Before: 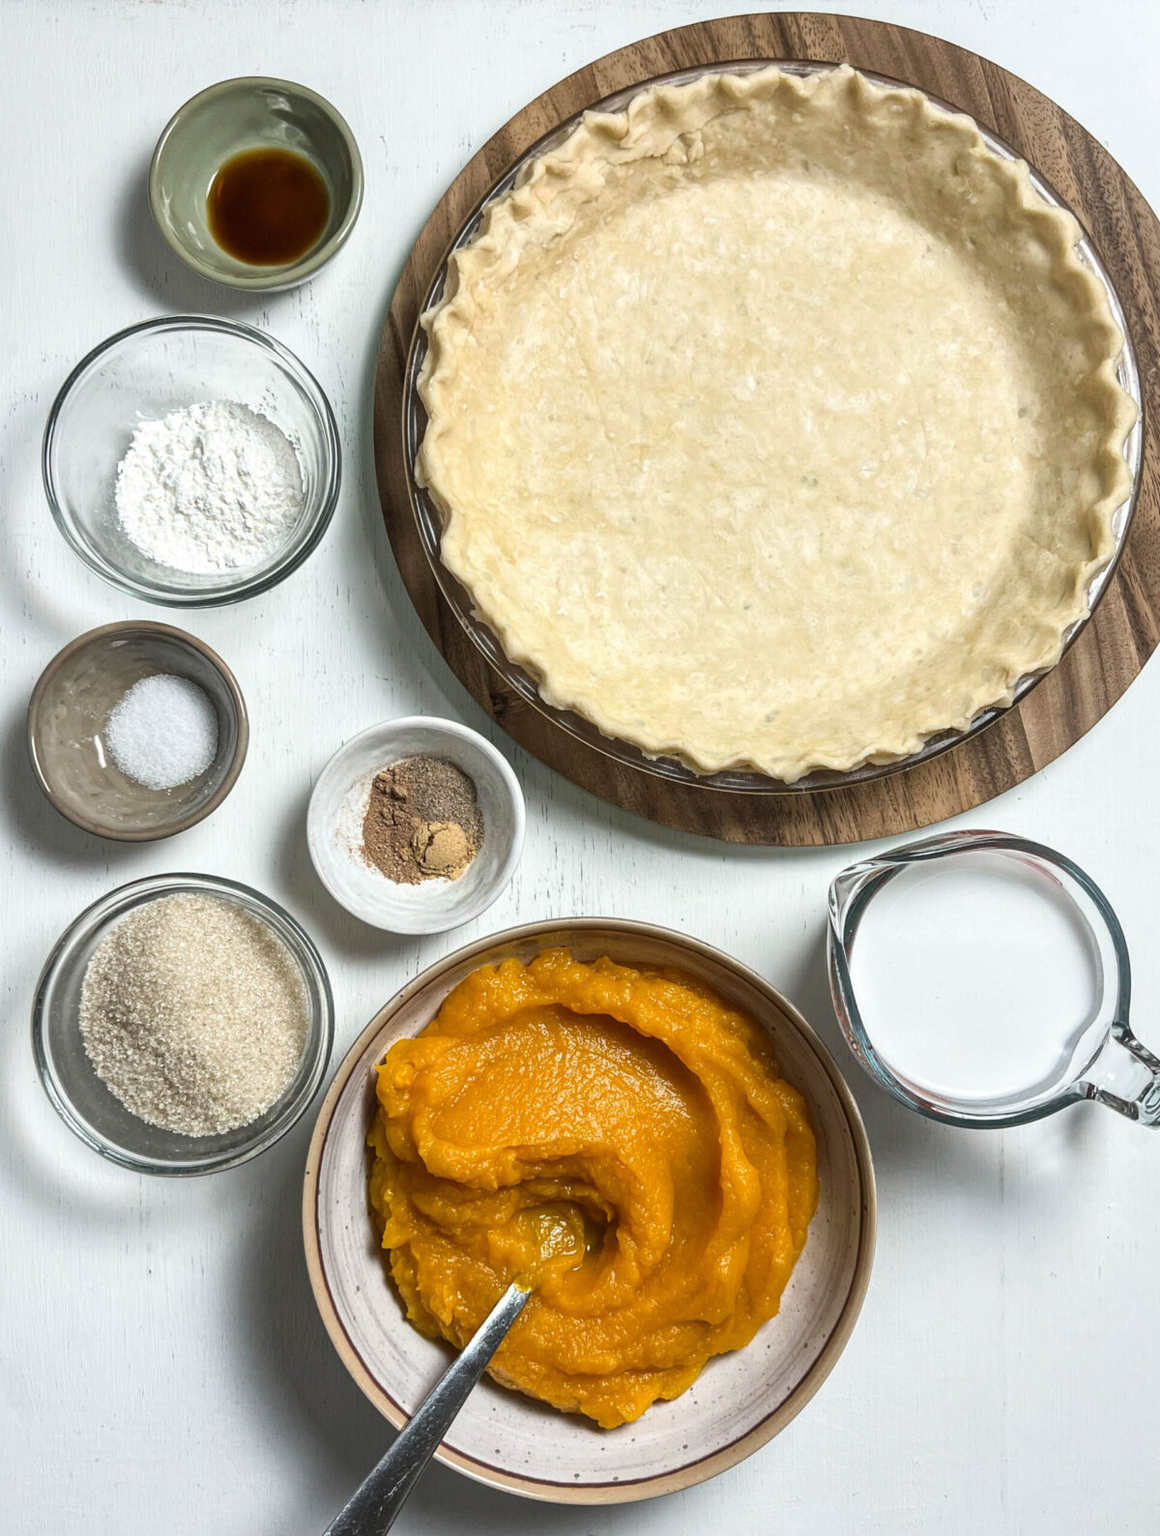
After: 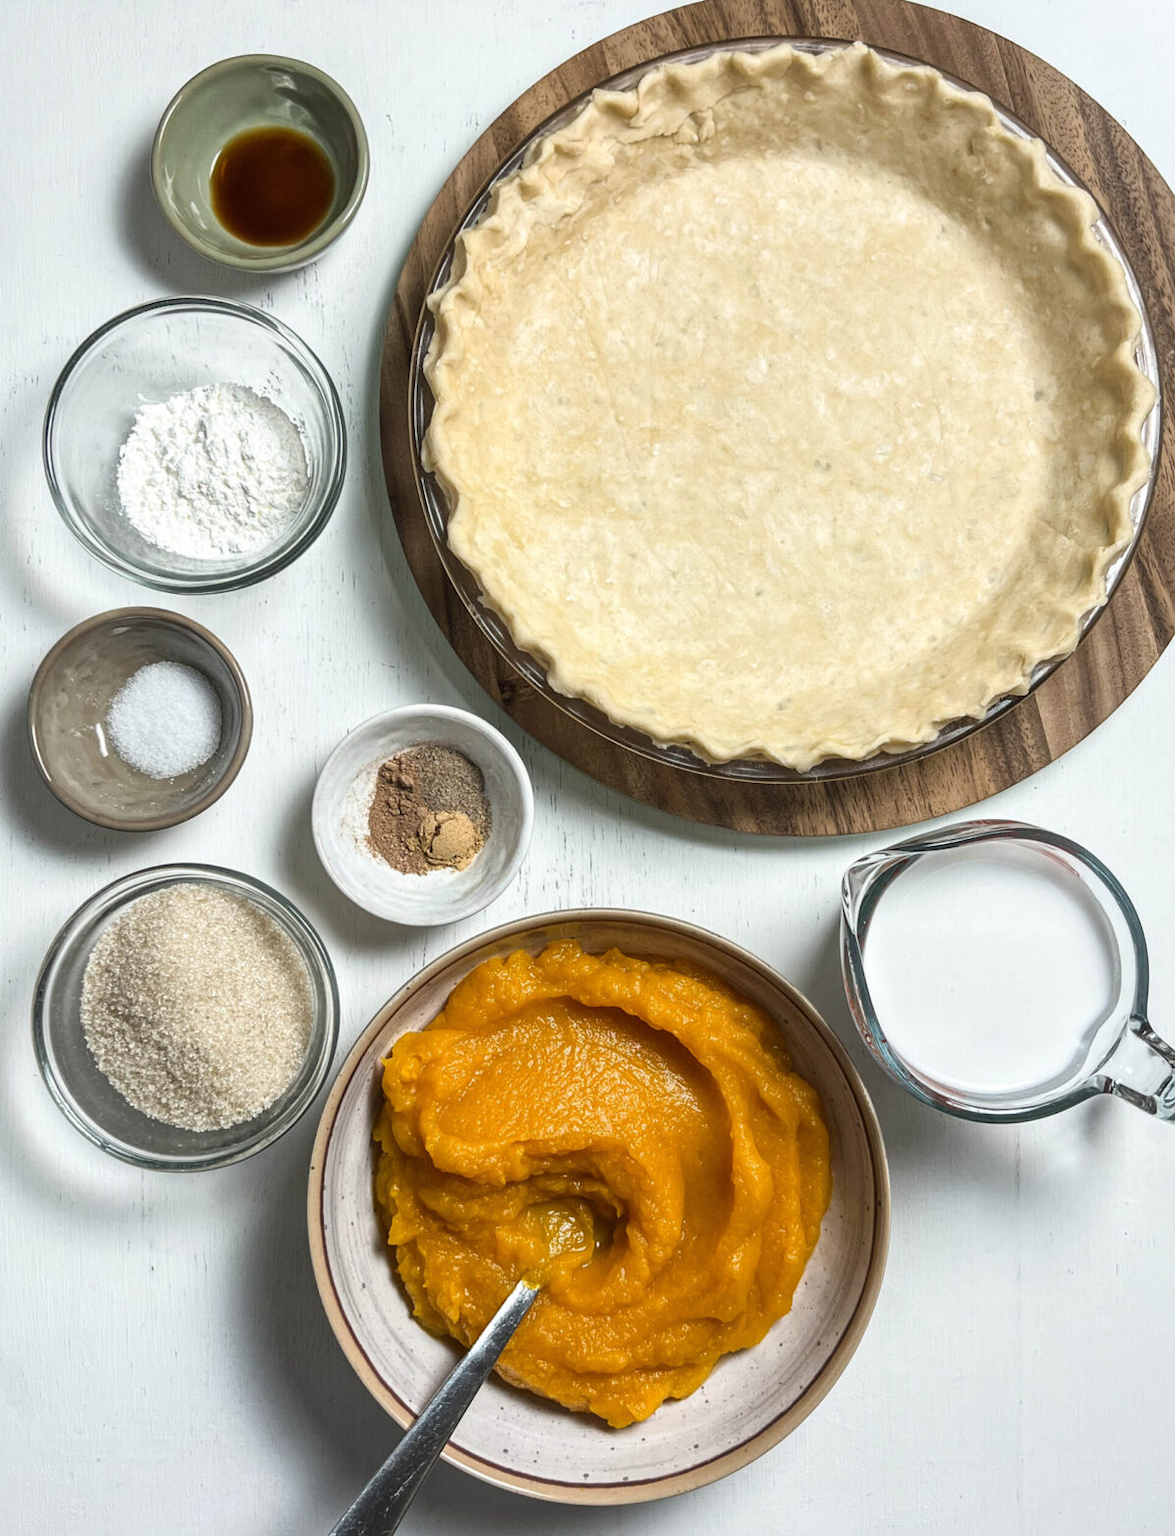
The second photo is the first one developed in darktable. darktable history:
crop: top 1.53%, right 0.058%
